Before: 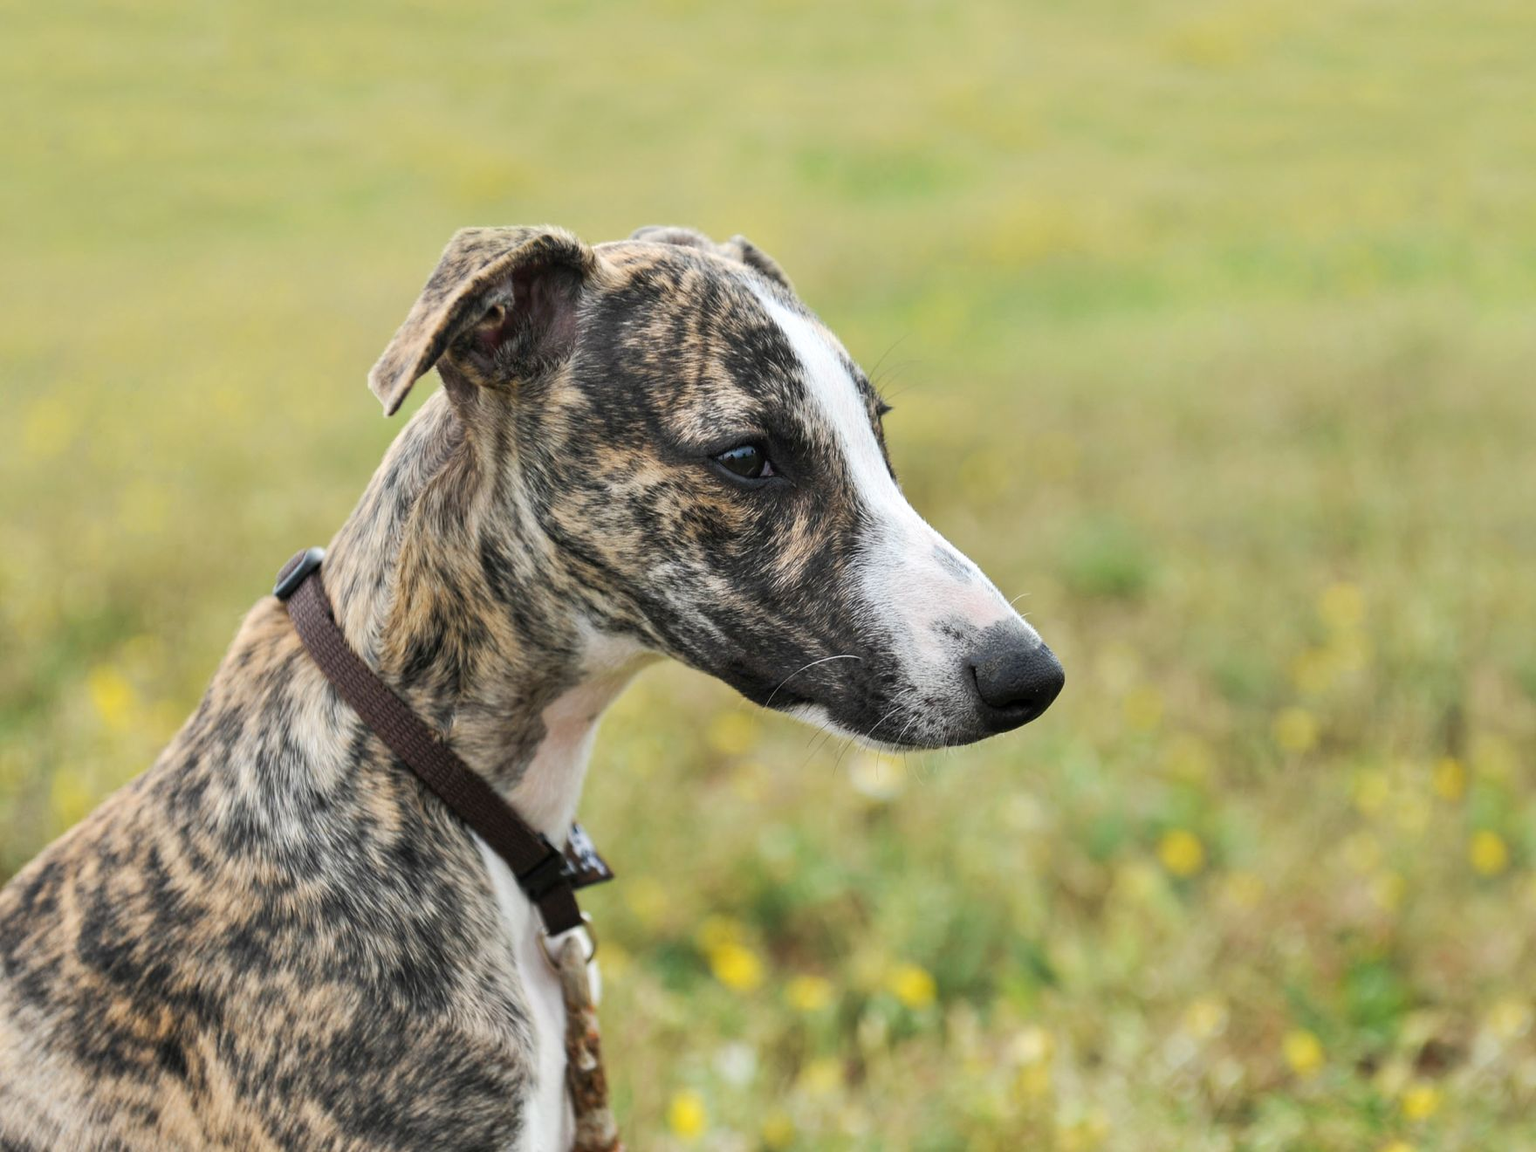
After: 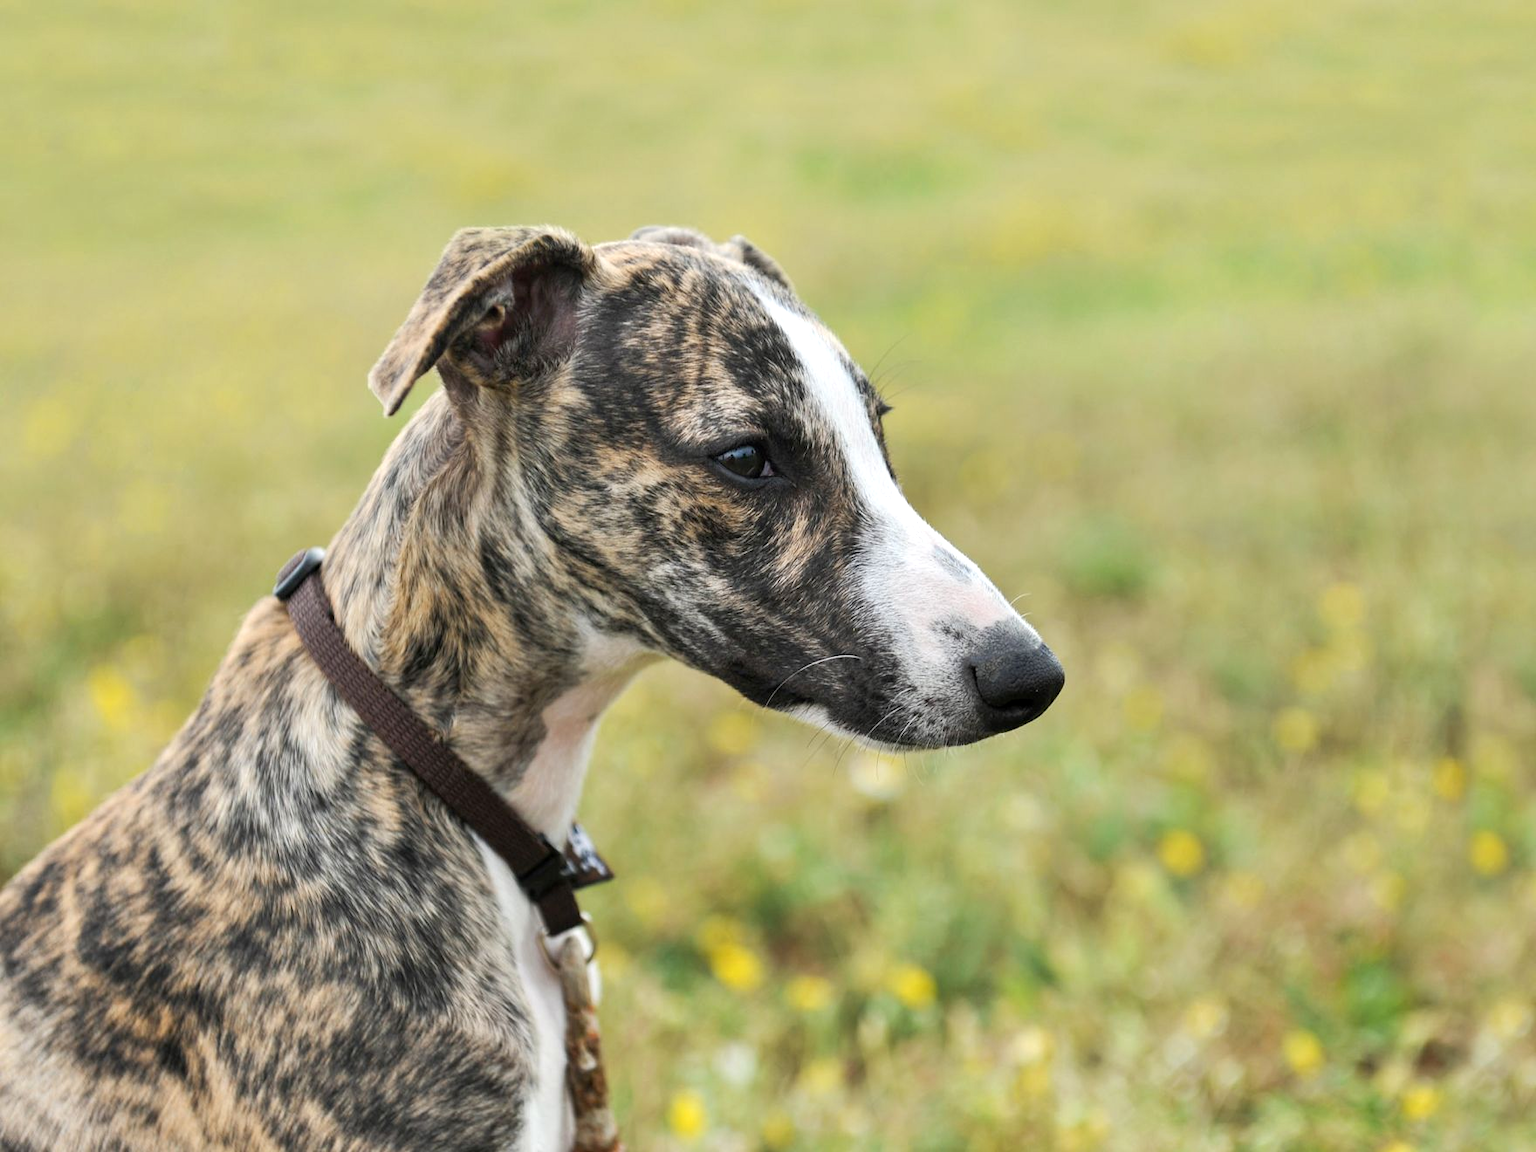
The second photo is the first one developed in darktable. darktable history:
exposure: black level correction 0.001, exposure 0.143 EV, compensate exposure bias true, compensate highlight preservation false
